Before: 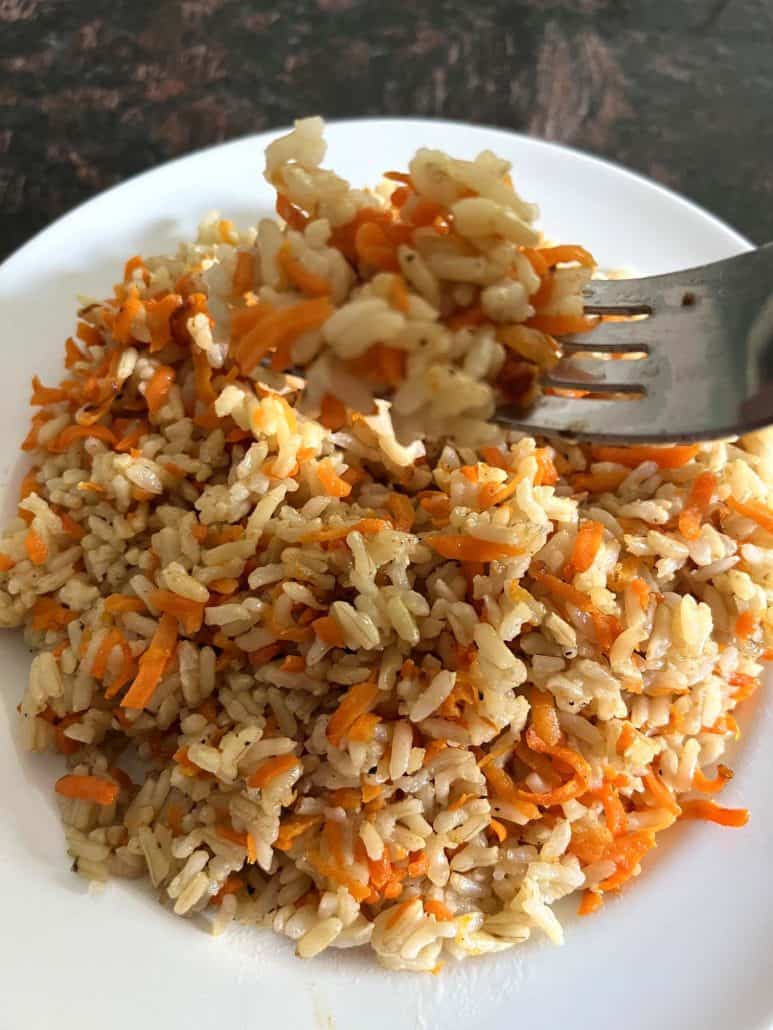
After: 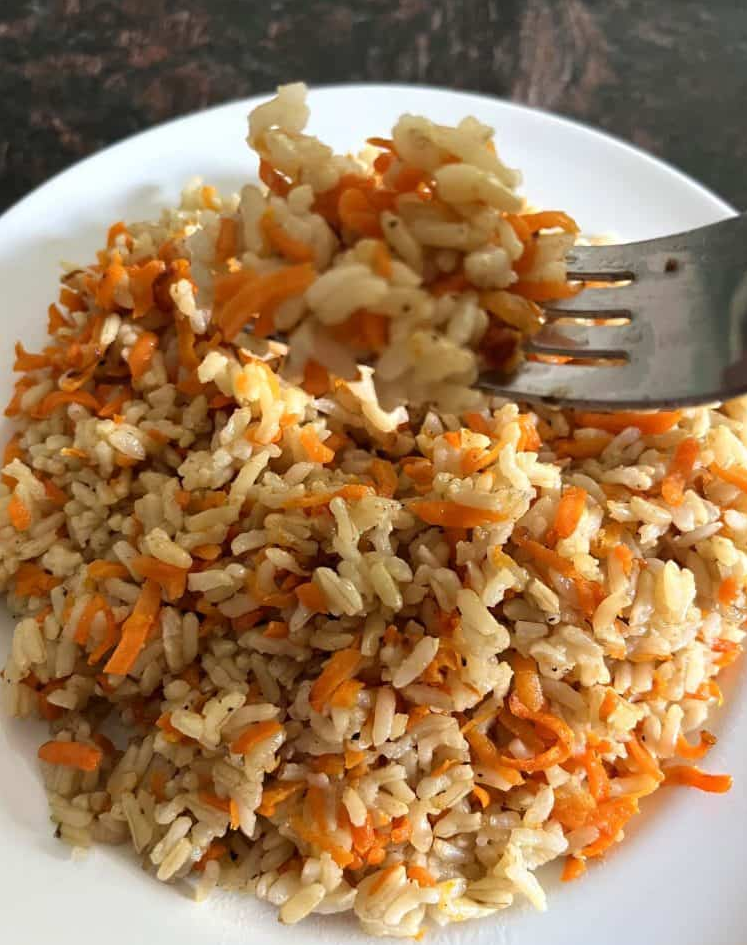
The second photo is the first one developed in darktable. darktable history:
crop: left 2.273%, top 3.316%, right 1.069%, bottom 4.865%
